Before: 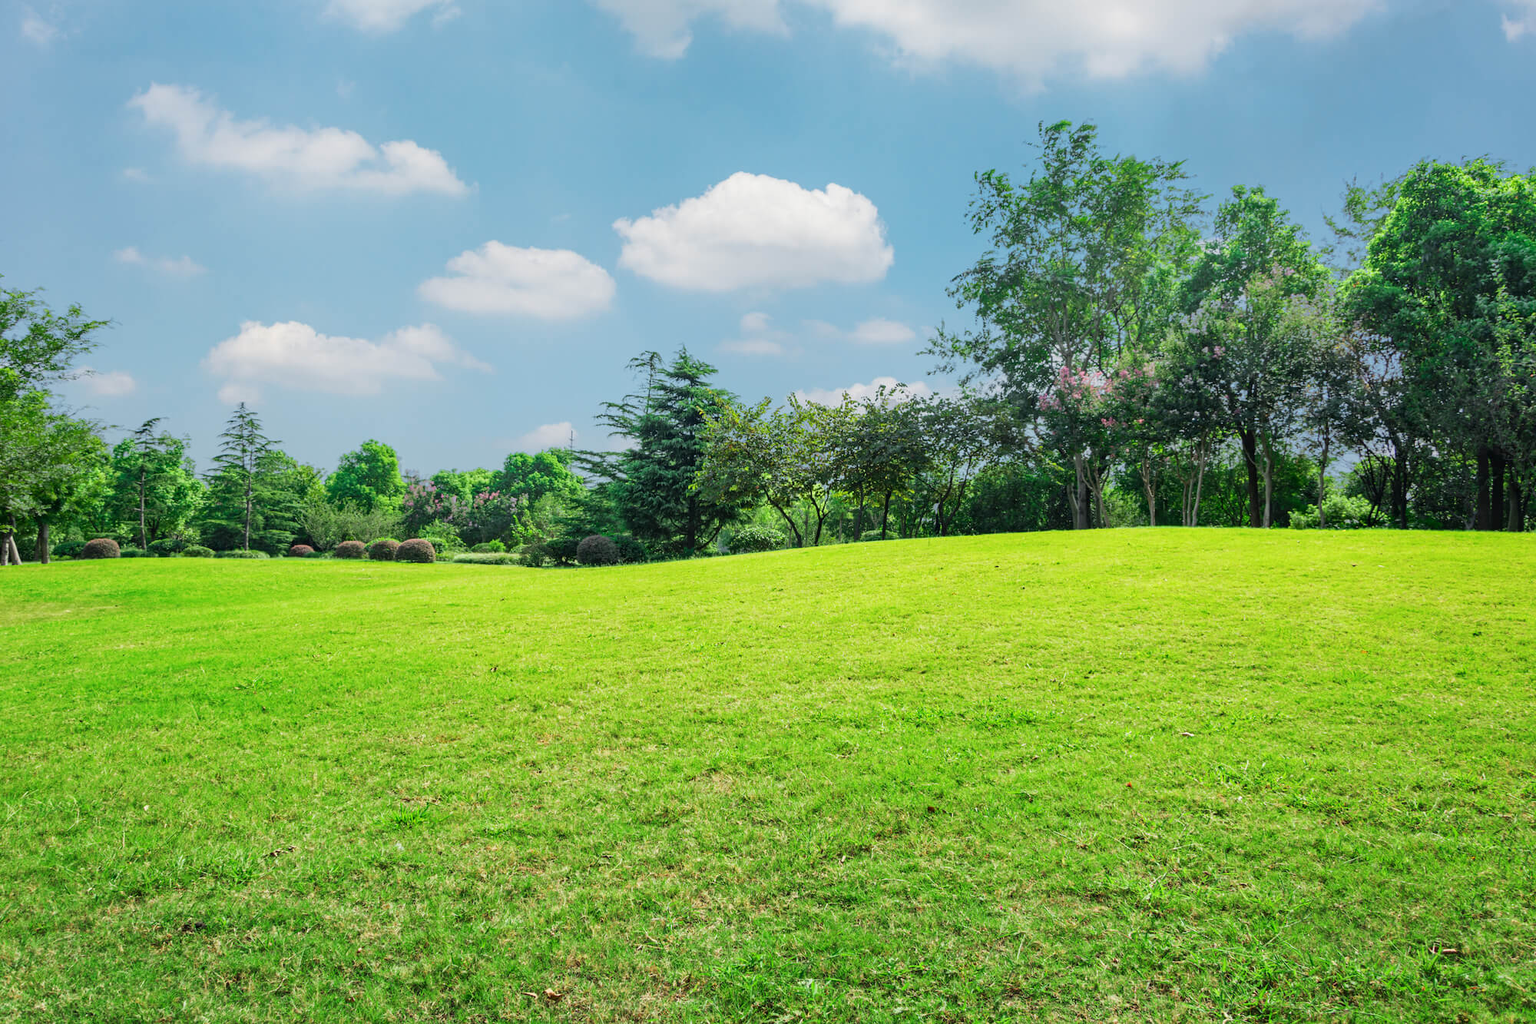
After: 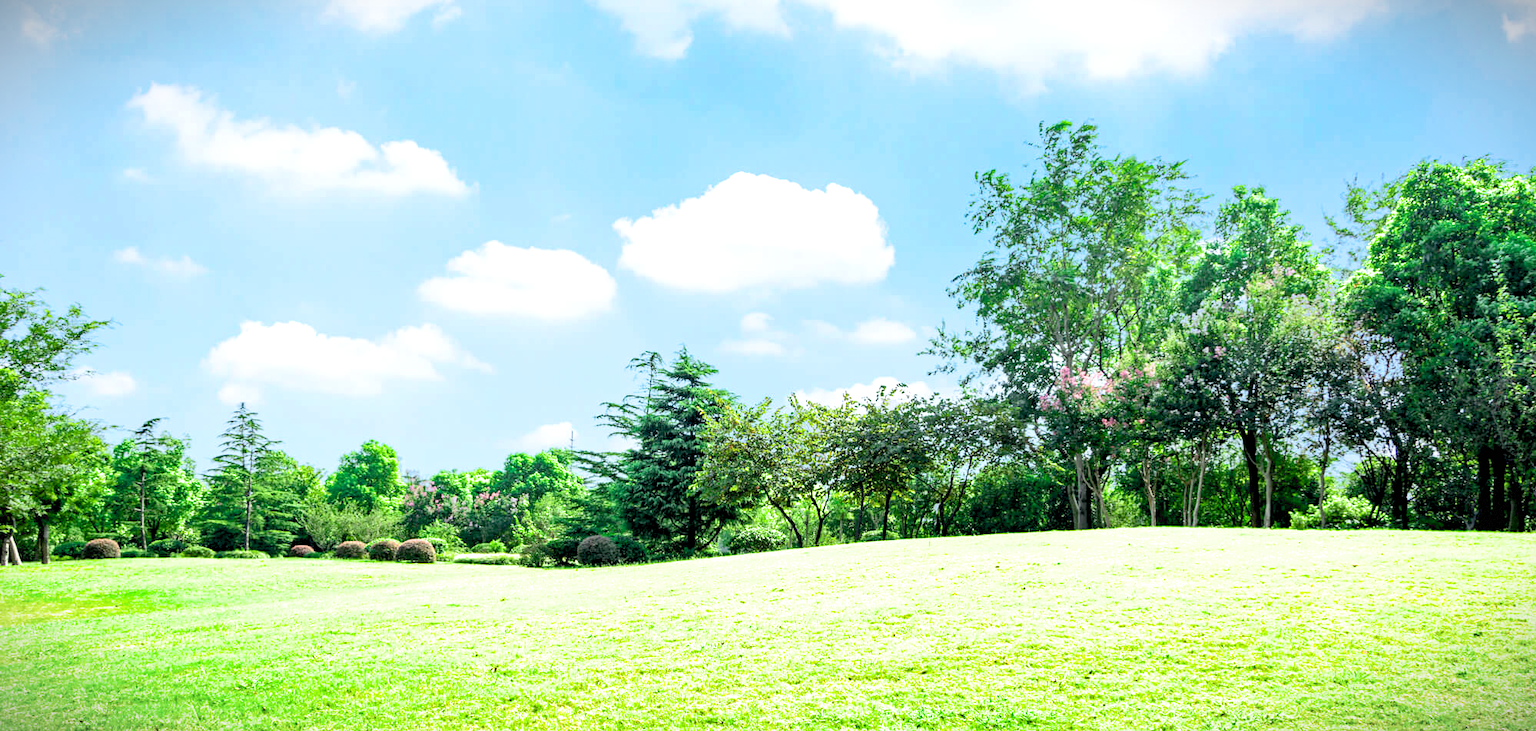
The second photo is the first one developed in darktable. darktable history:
crop: right 0.001%, bottom 28.52%
haze removal: compatibility mode true, adaptive false
filmic rgb: black relative exposure -16 EV, white relative exposure 2.93 EV, hardness 9.99, color science v6 (2022)
exposure: black level correction 0.01, exposure 1 EV, compensate exposure bias true, compensate highlight preservation false
vignetting: fall-off start 100.08%, fall-off radius 65.33%, brightness -0.714, saturation -0.479, automatic ratio true, dithering 8-bit output
levels: levels [0, 0.492, 0.984]
